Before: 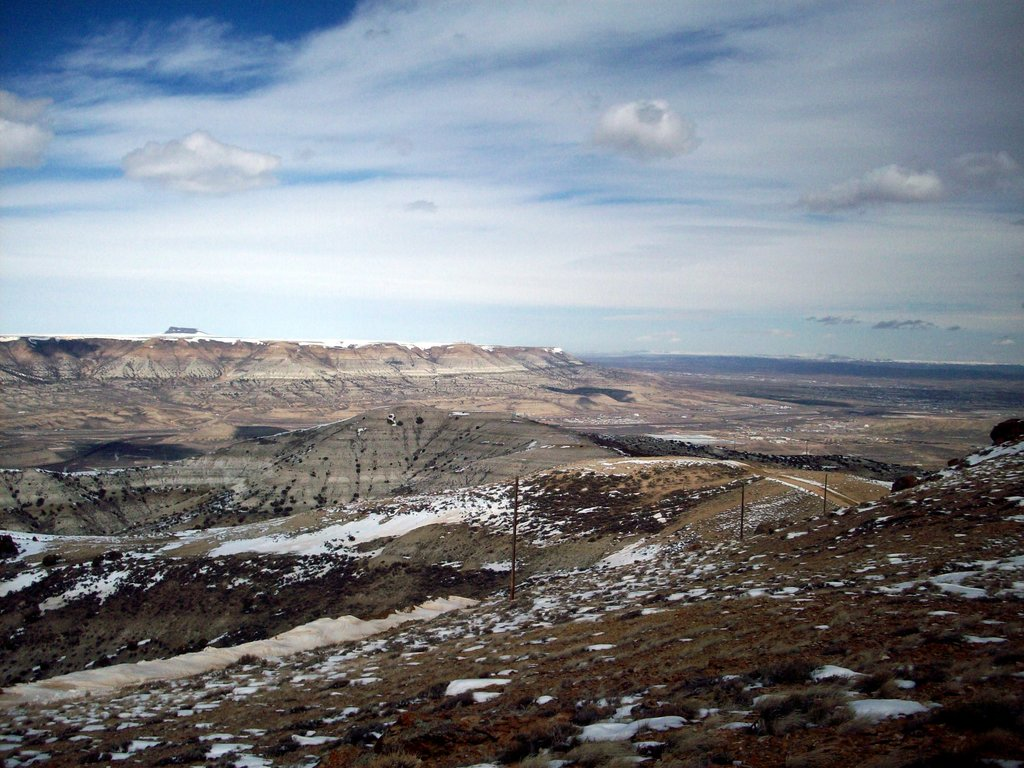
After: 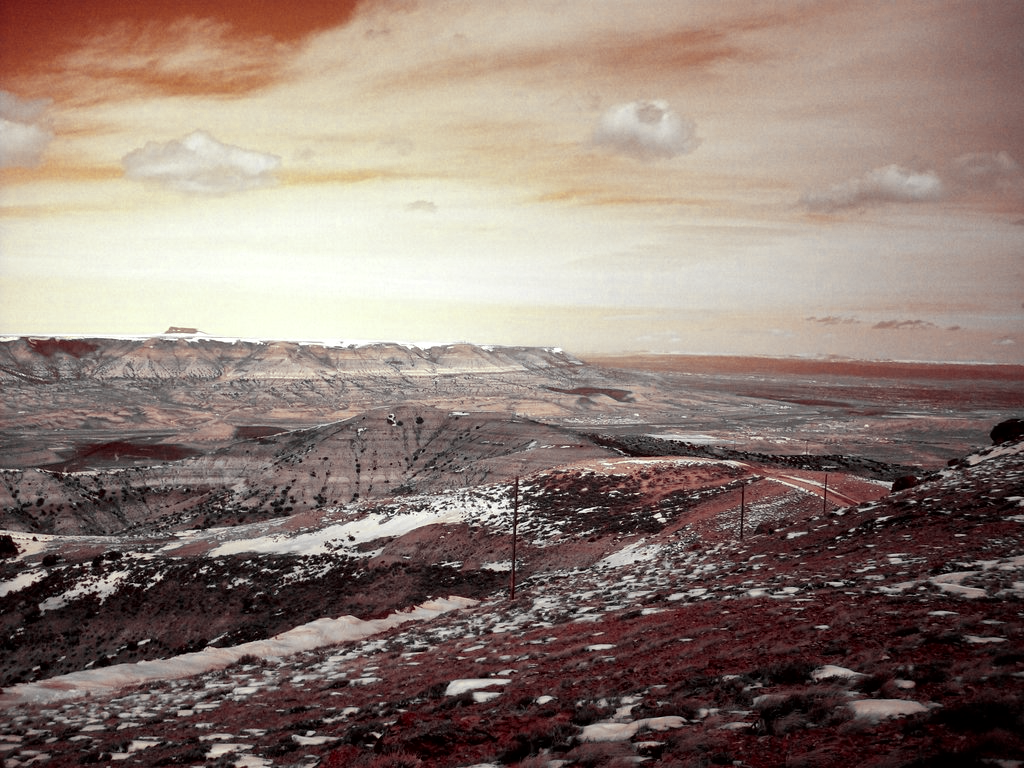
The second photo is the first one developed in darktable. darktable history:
channel mixer "1": red [0, 0.135, 0, 1, 0, 0, 0], green [0, 0.199, 0, 0, 1, 0, 0], blue [0 ×5, 1, 0]
channel mixer: red [0.167, 0, 0, 1, 0, 0, 0], green [-0.151, 0, 0, 0, 1, 0, 0], blue [0.199, 0 ×4, 1, 0] | blend: blend mode darken, opacity 100%; mask: uniform (no mask)
local contrast: mode bilateral grid, contrast 20, coarseness 50, detail 120%, midtone range 0.2
